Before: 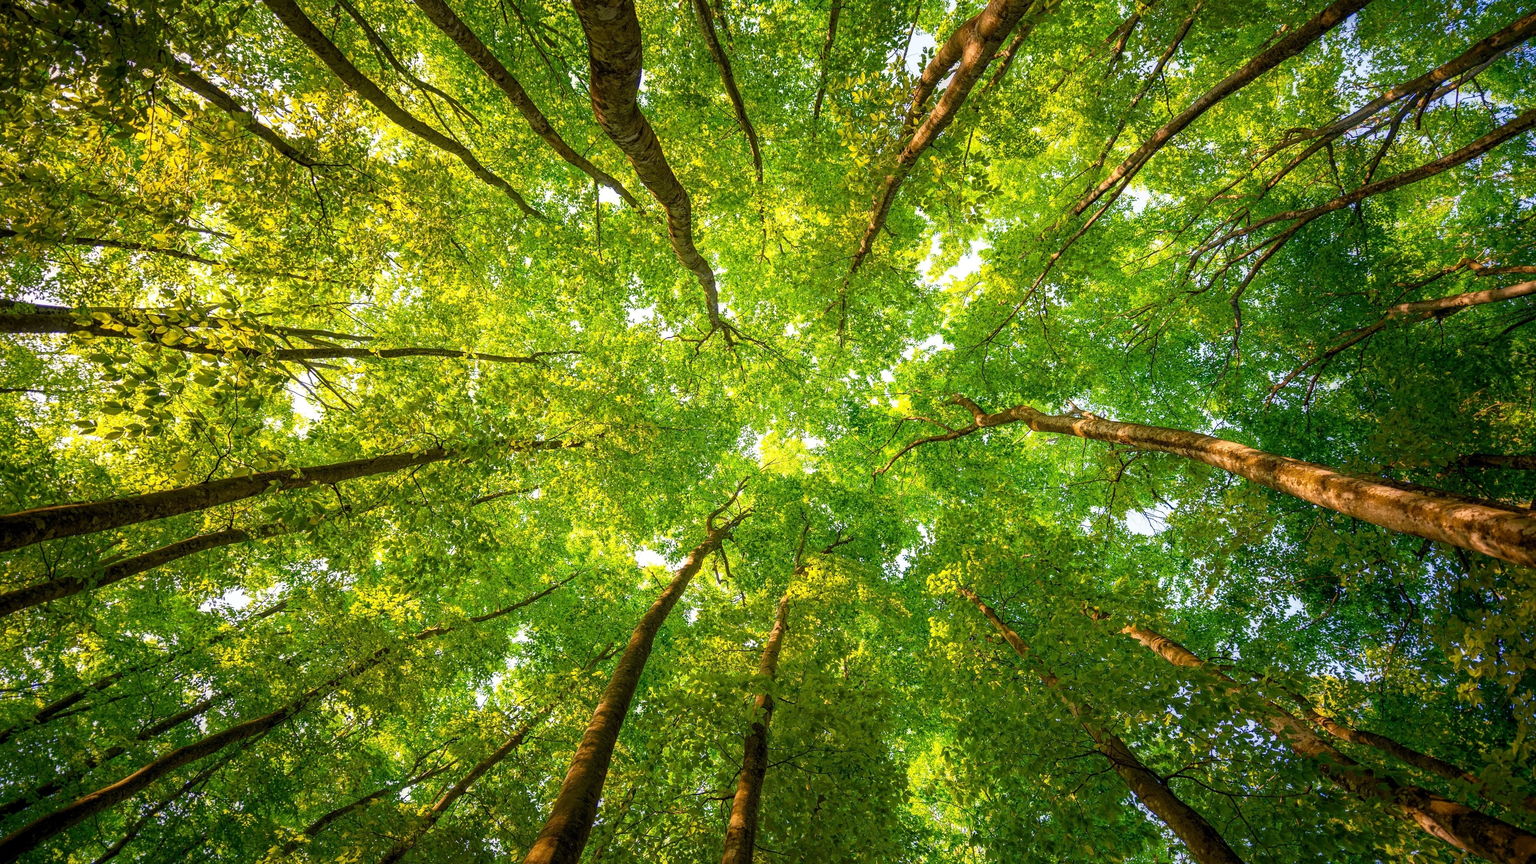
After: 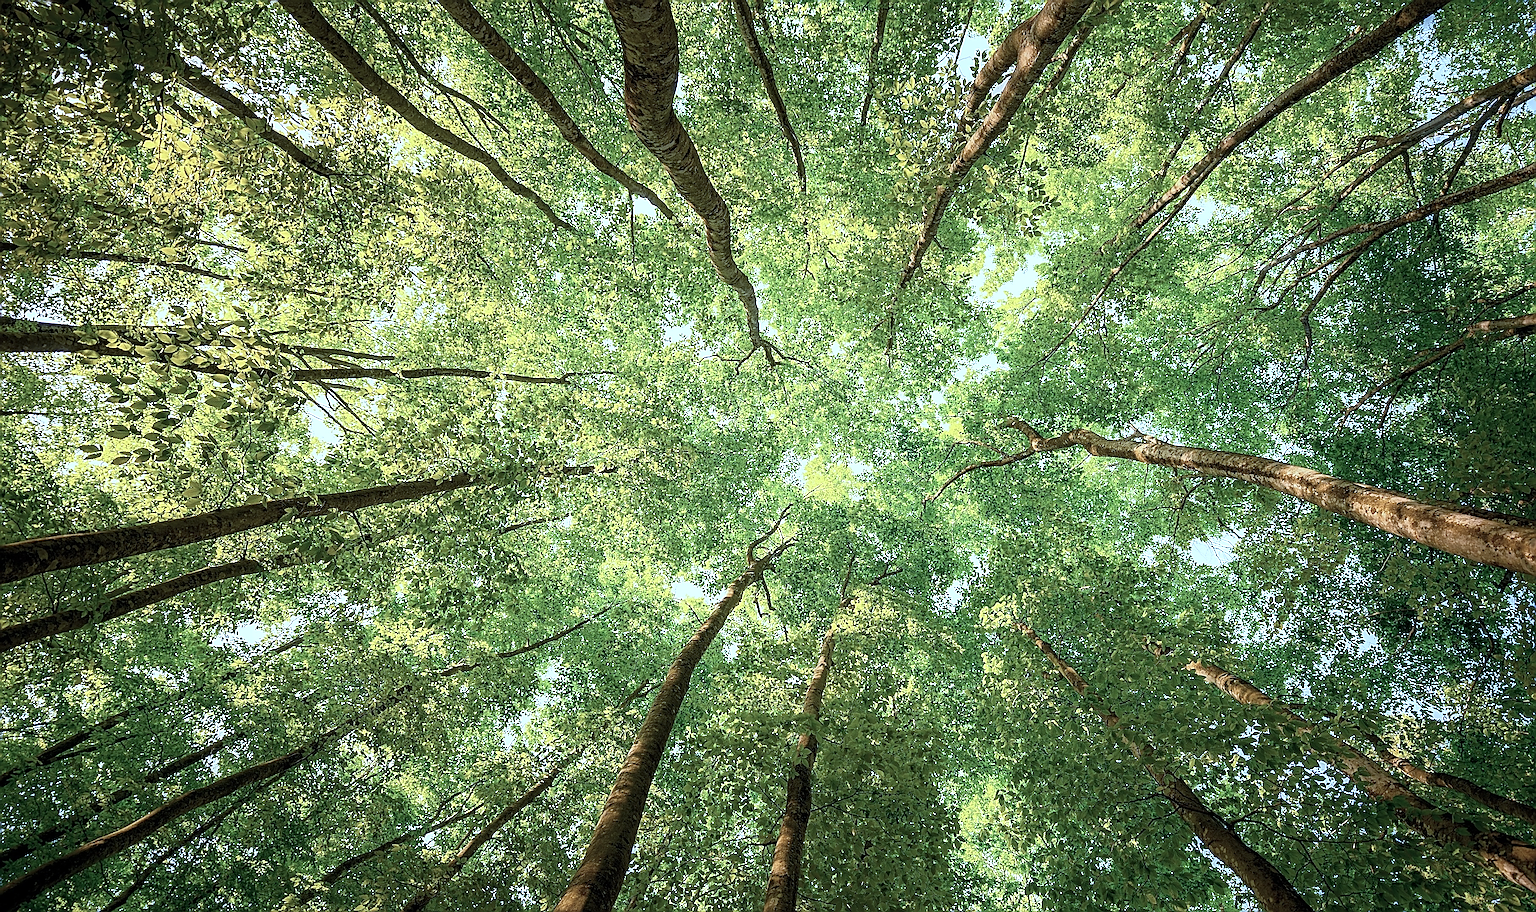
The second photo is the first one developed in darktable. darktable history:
color correction: highlights a* -12.27, highlights b* -18.05, saturation 0.695
sharpen: amount 1.867
crop and rotate: right 5.373%
